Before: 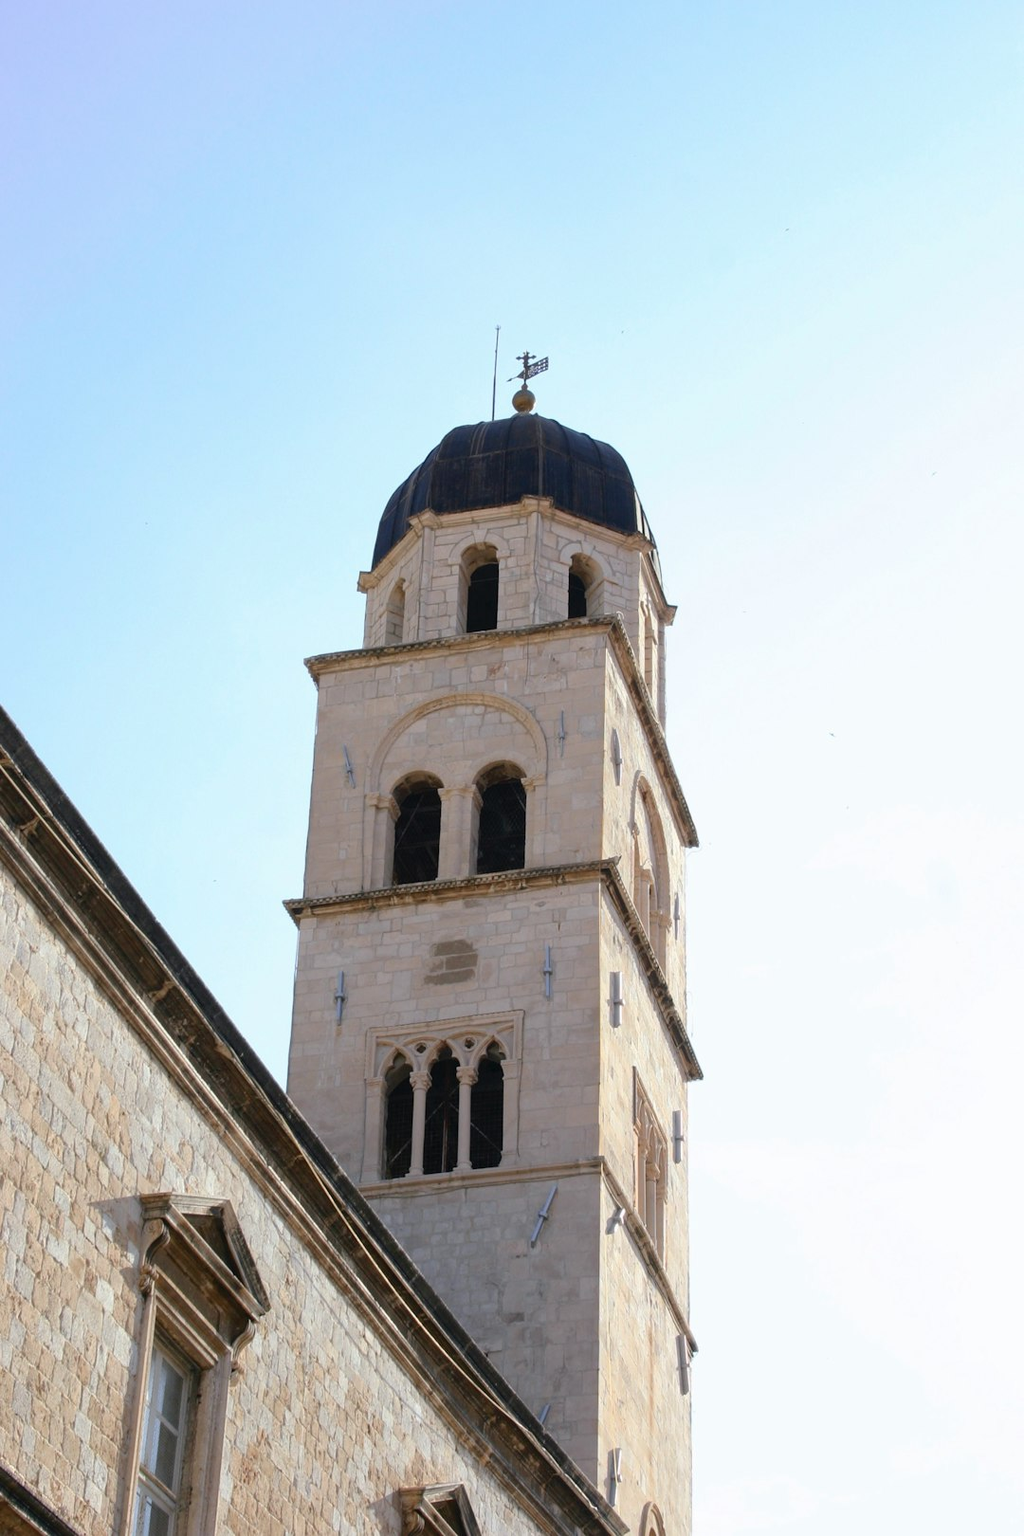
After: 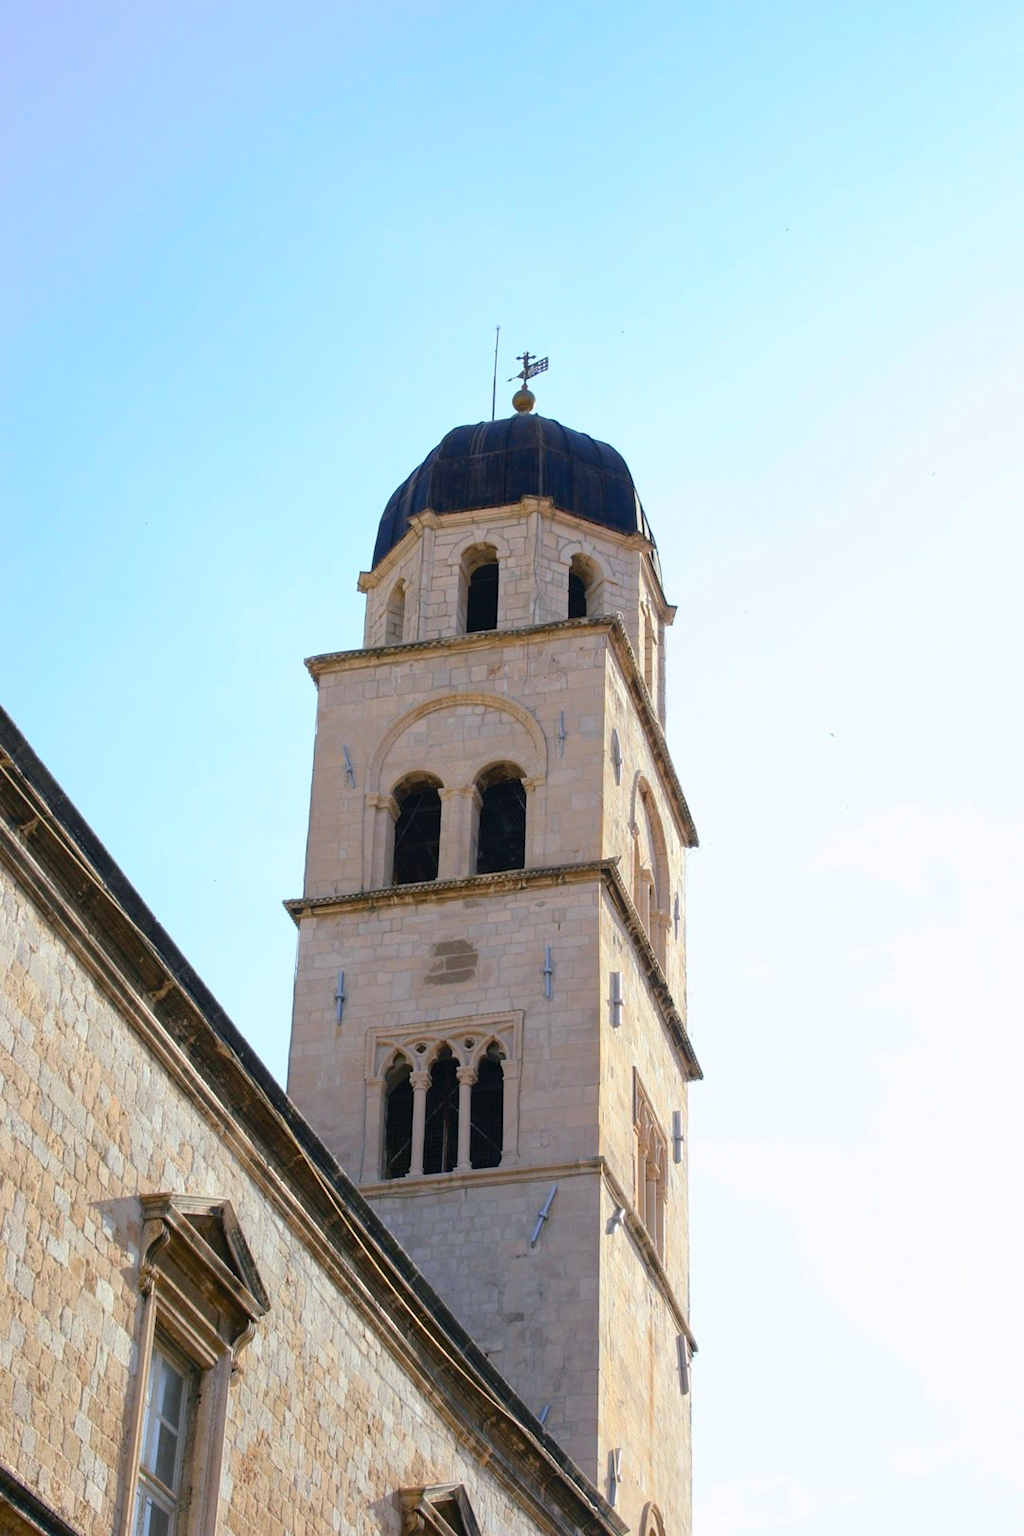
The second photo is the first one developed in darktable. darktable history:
color balance rgb: shadows lift › chroma 4.047%, shadows lift › hue 253.09°, perceptual saturation grading › global saturation -0.146%, global vibrance 42.739%
